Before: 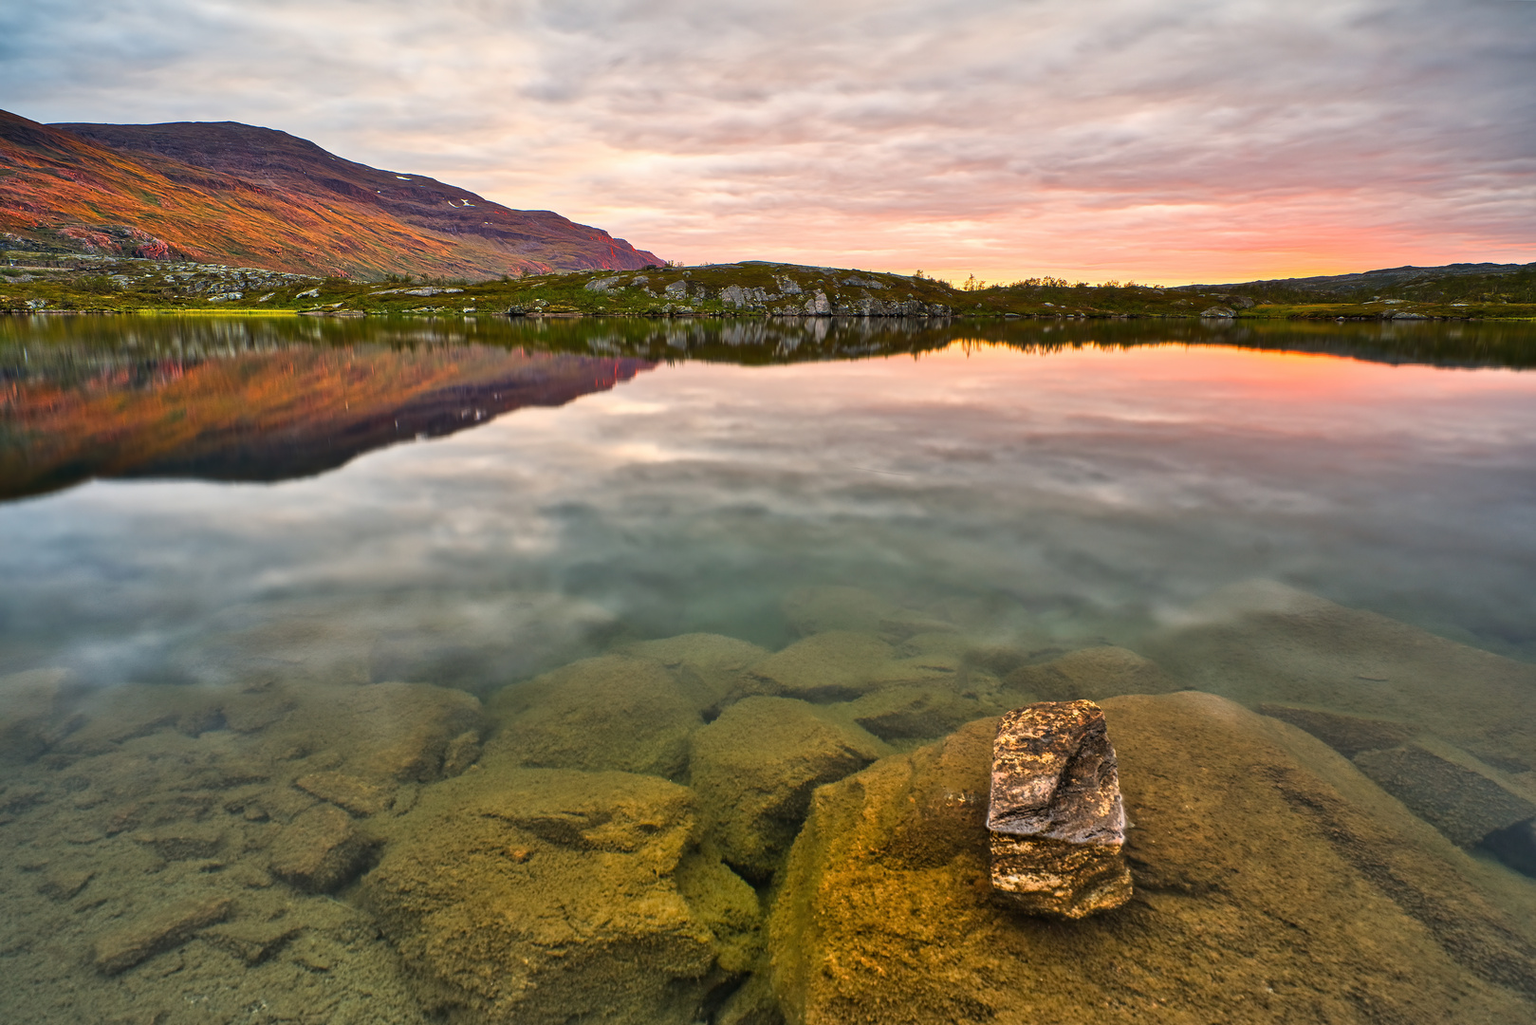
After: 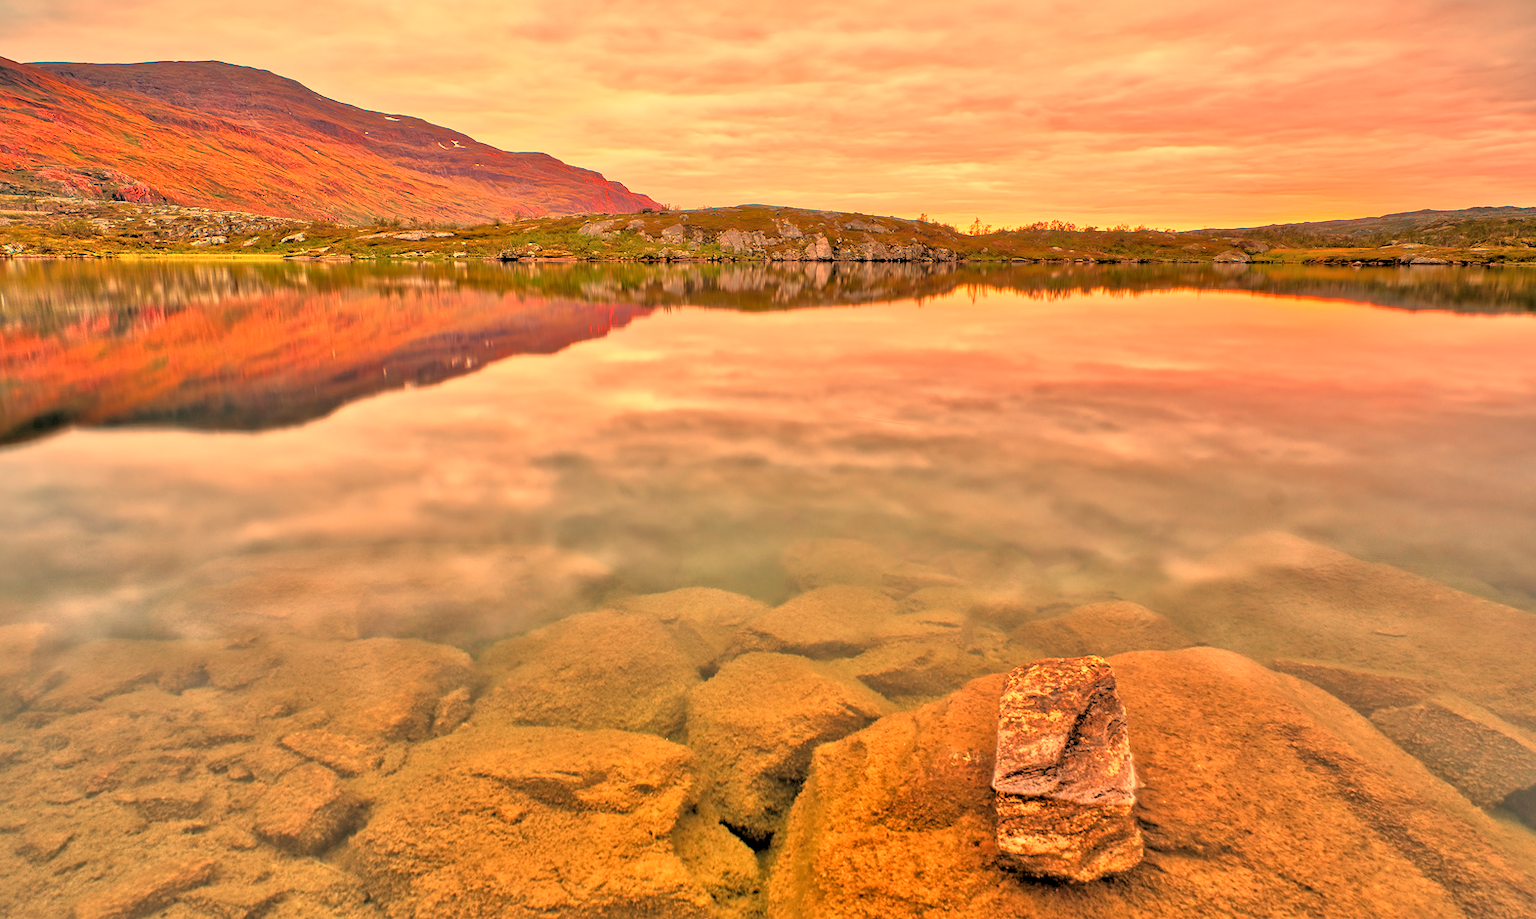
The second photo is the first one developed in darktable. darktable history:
rgb levels: preserve colors sum RGB, levels [[0.038, 0.433, 0.934], [0, 0.5, 1], [0, 0.5, 1]]
tone equalizer: -7 EV 0.15 EV, -6 EV 0.6 EV, -5 EV 1.15 EV, -4 EV 1.33 EV, -3 EV 1.15 EV, -2 EV 0.6 EV, -1 EV 0.15 EV, mask exposure compensation -0.5 EV
white balance: red 1.467, blue 0.684
local contrast: mode bilateral grid, contrast 30, coarseness 25, midtone range 0.2
crop: left 1.507%, top 6.147%, right 1.379%, bottom 6.637%
